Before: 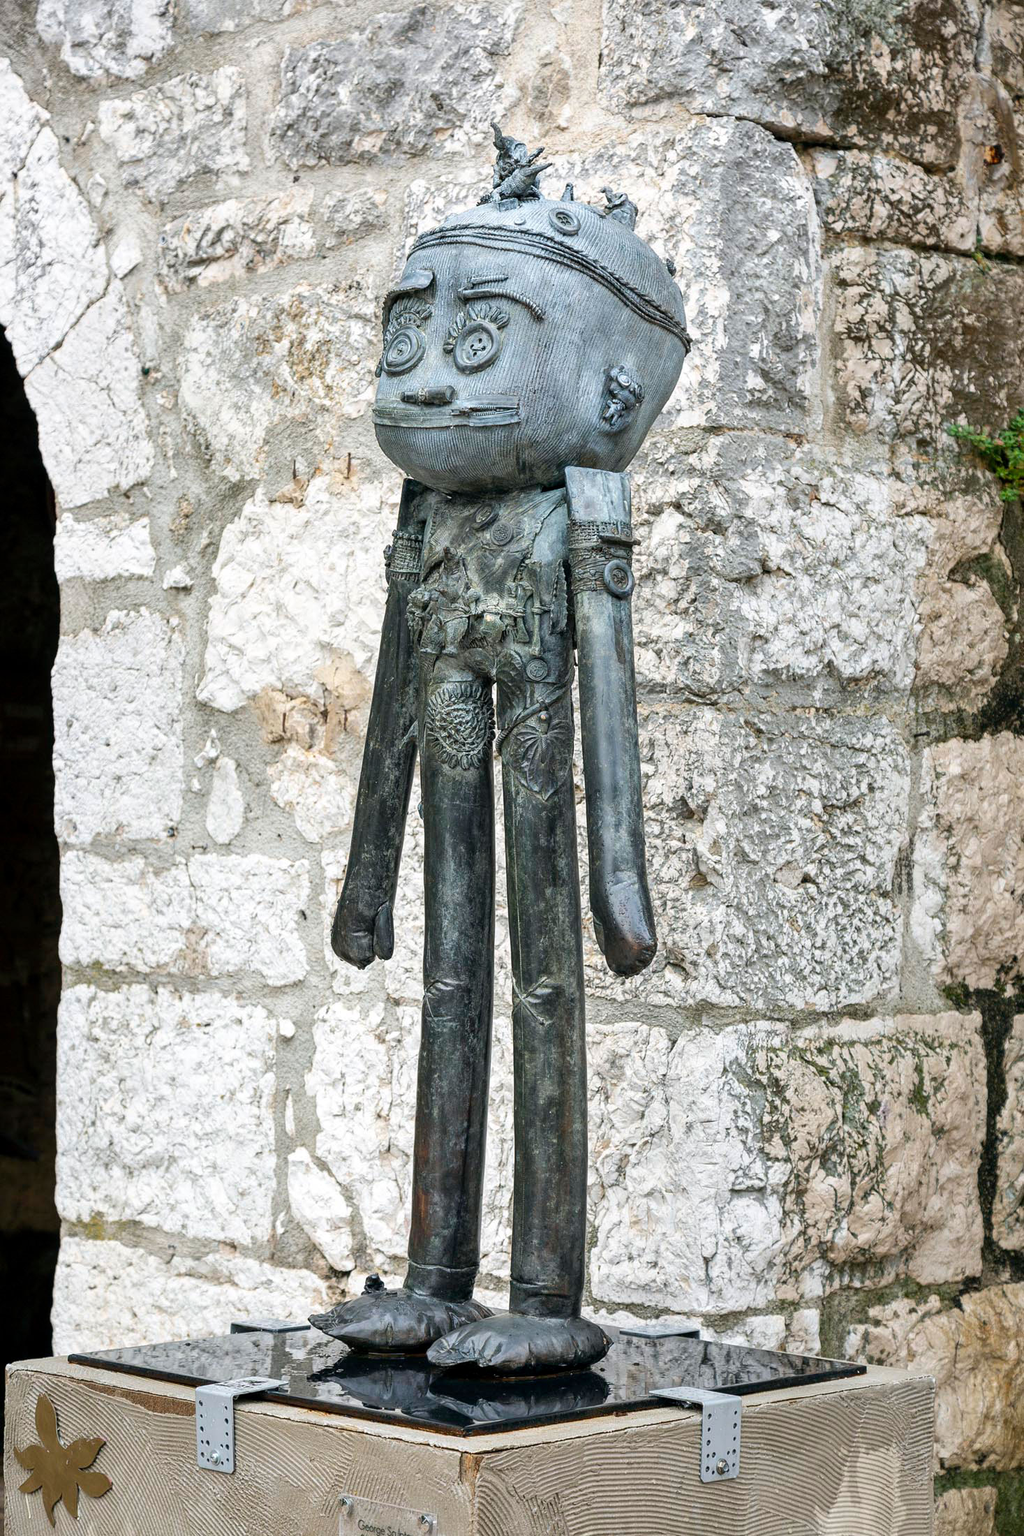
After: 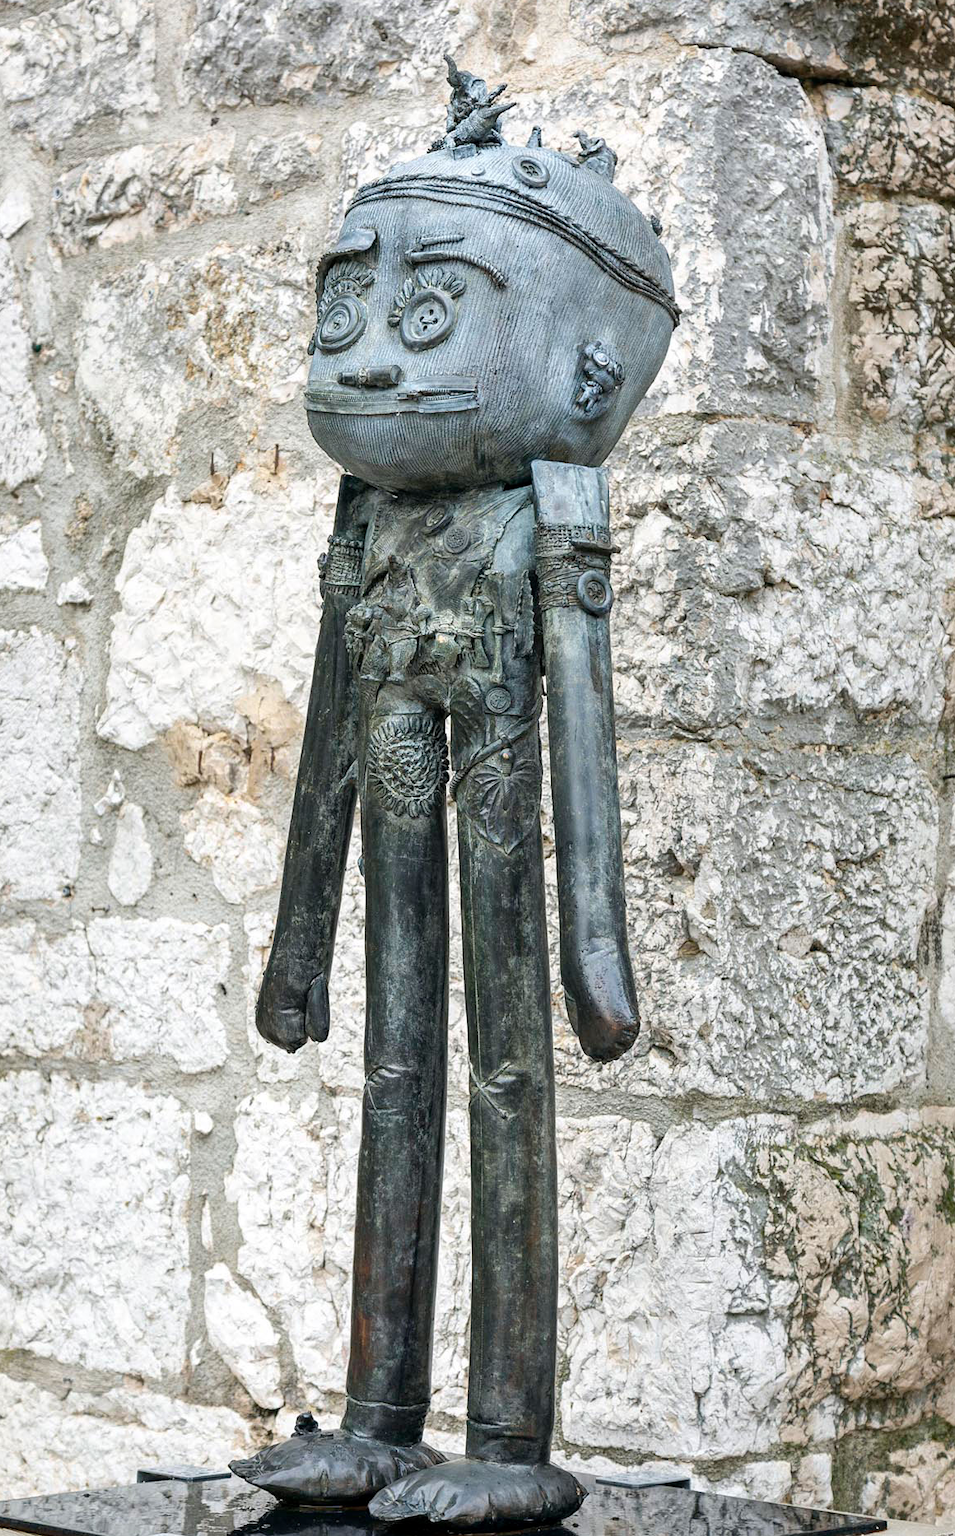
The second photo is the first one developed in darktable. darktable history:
crop: left 11.214%, top 4.972%, right 9.6%, bottom 10.193%
